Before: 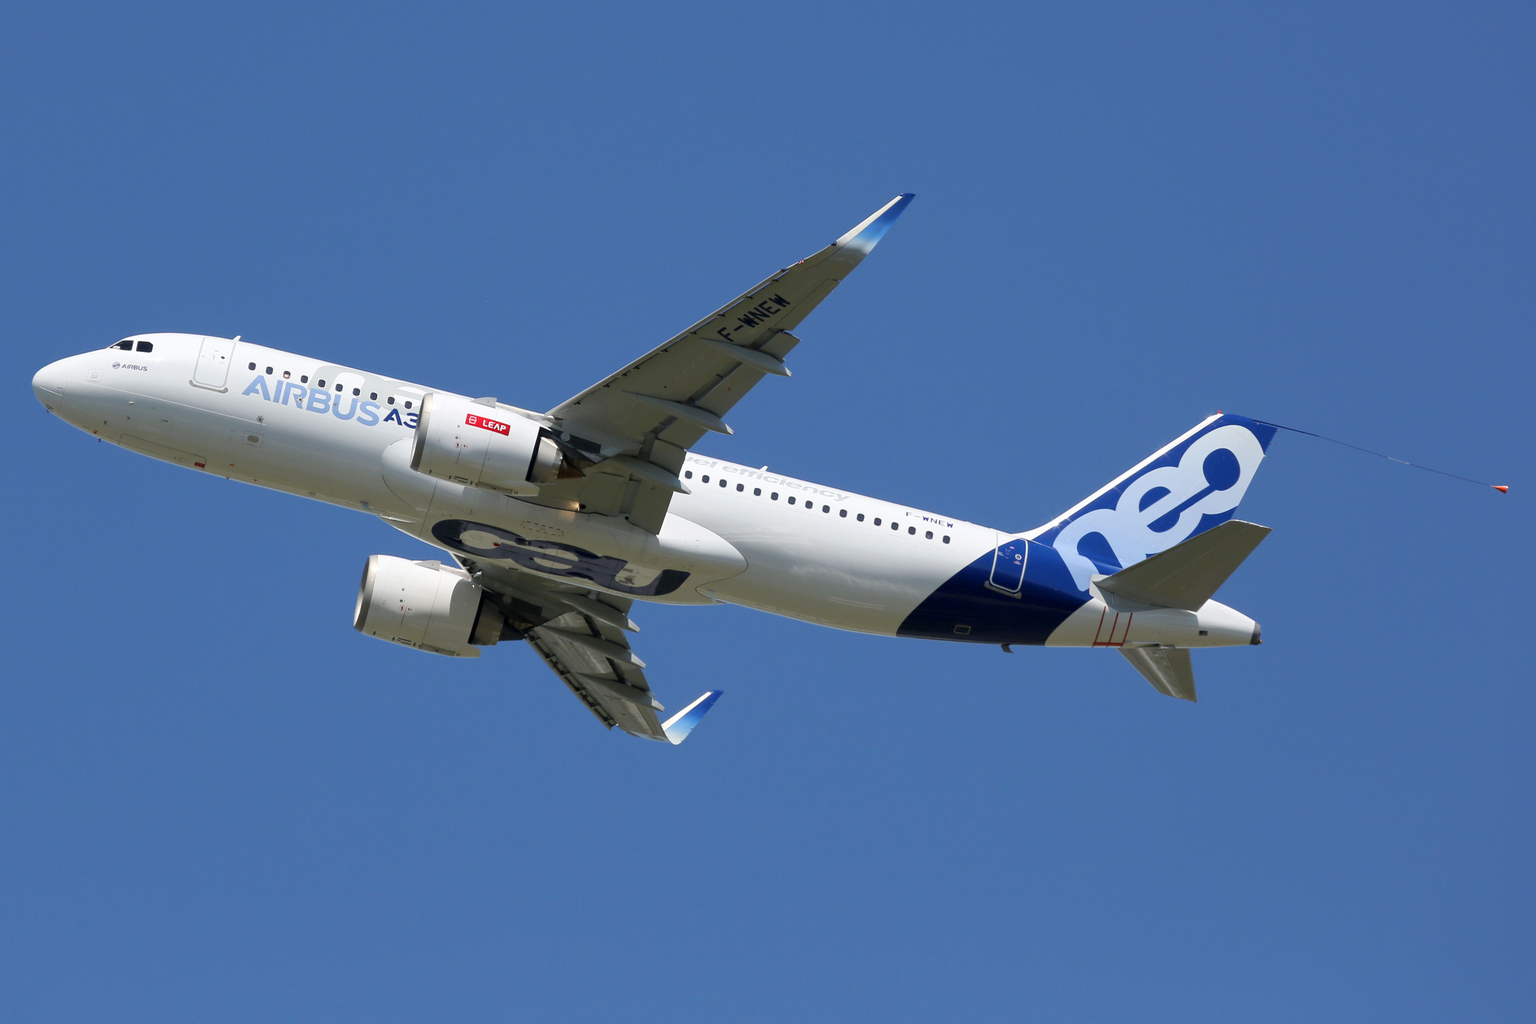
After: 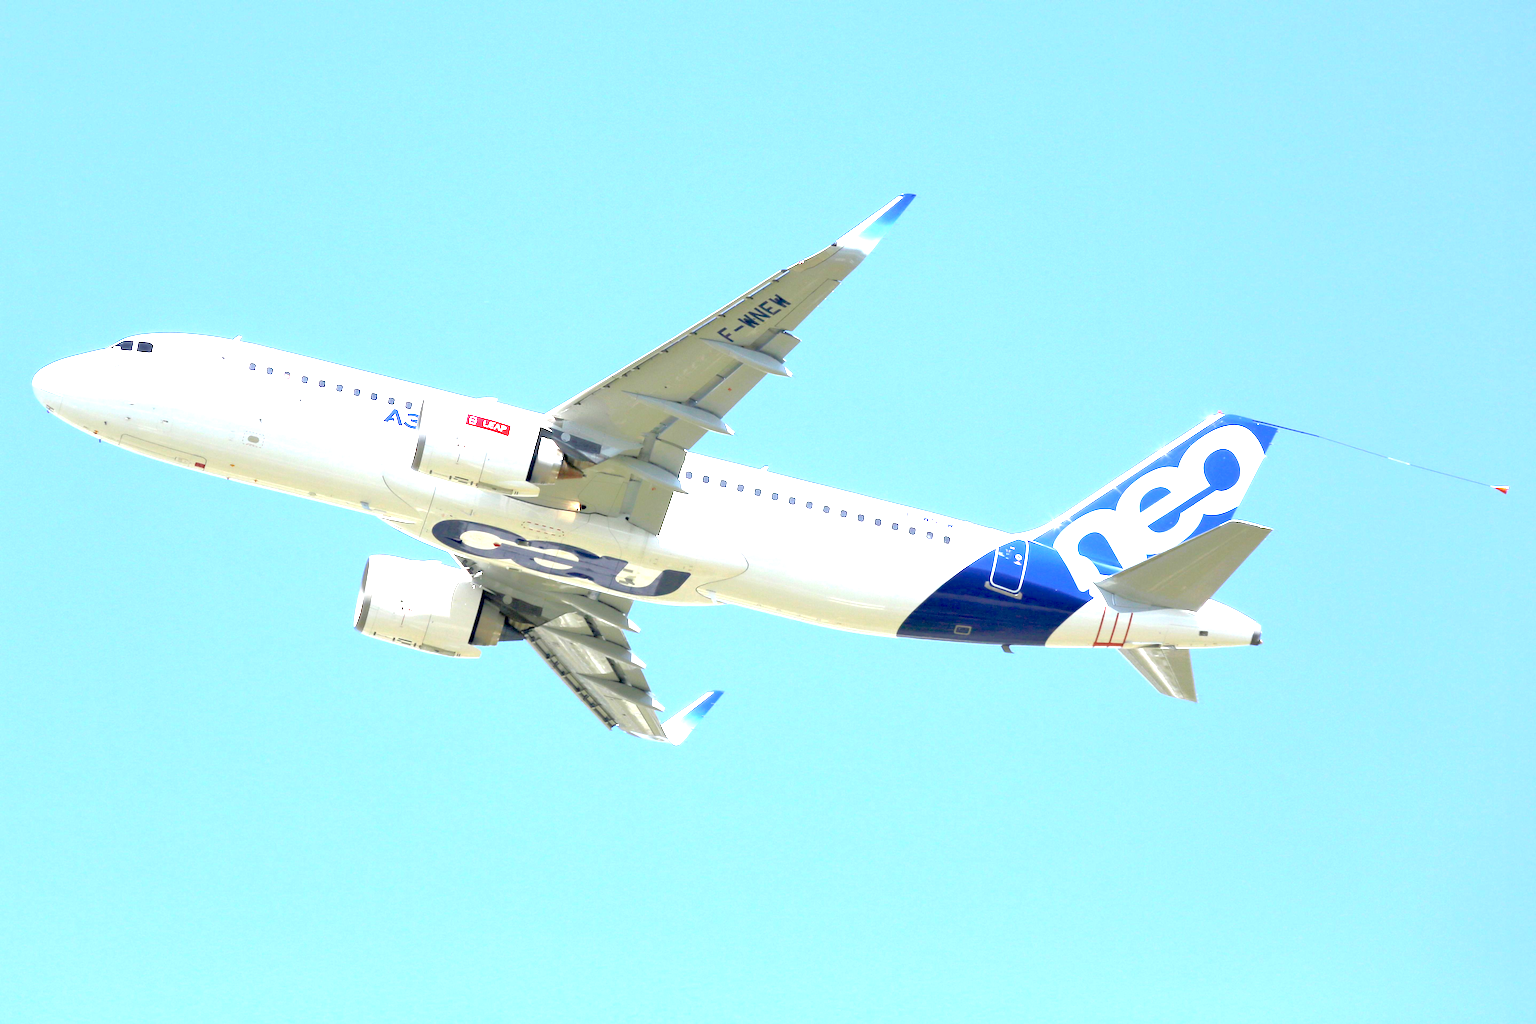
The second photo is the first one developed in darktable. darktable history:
tone equalizer: -7 EV 0.162 EV, -6 EV 0.633 EV, -5 EV 1.14 EV, -4 EV 1.31 EV, -3 EV 1.18 EV, -2 EV 0.6 EV, -1 EV 0.162 EV, luminance estimator HSV value / RGB max
exposure: black level correction 0.001, exposure 2.545 EV, compensate exposure bias true, compensate highlight preservation false
